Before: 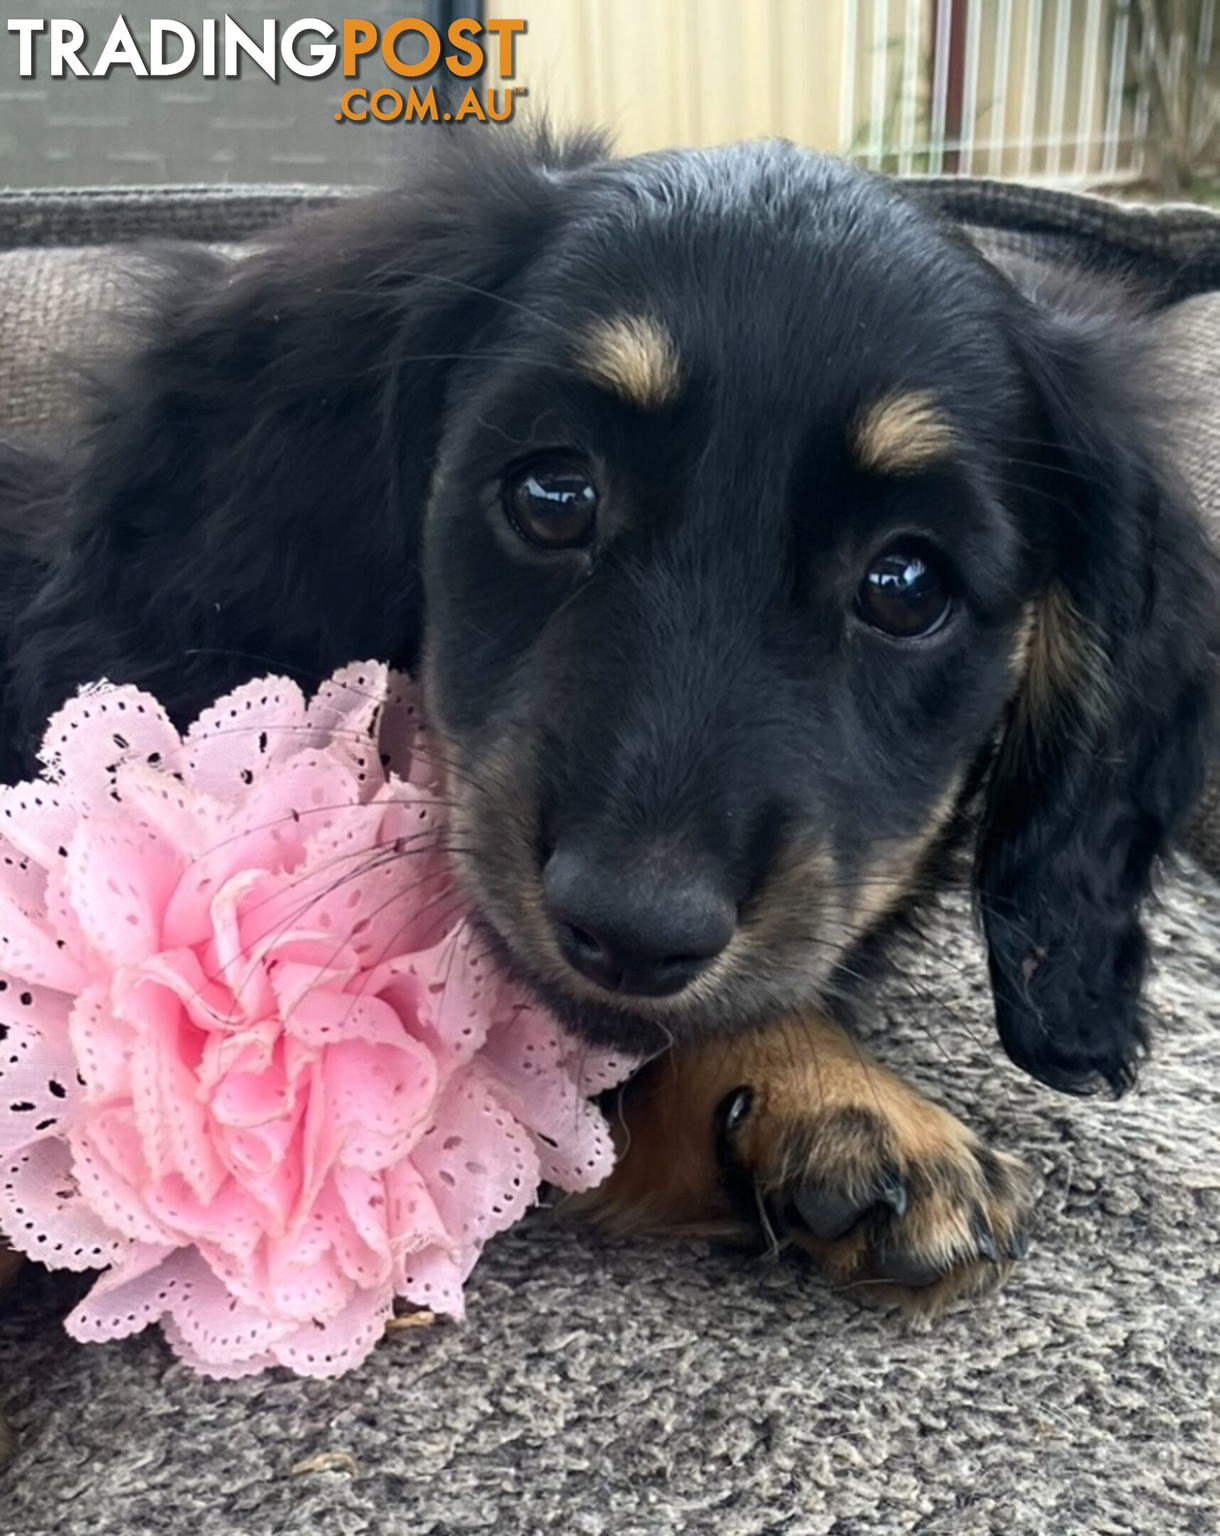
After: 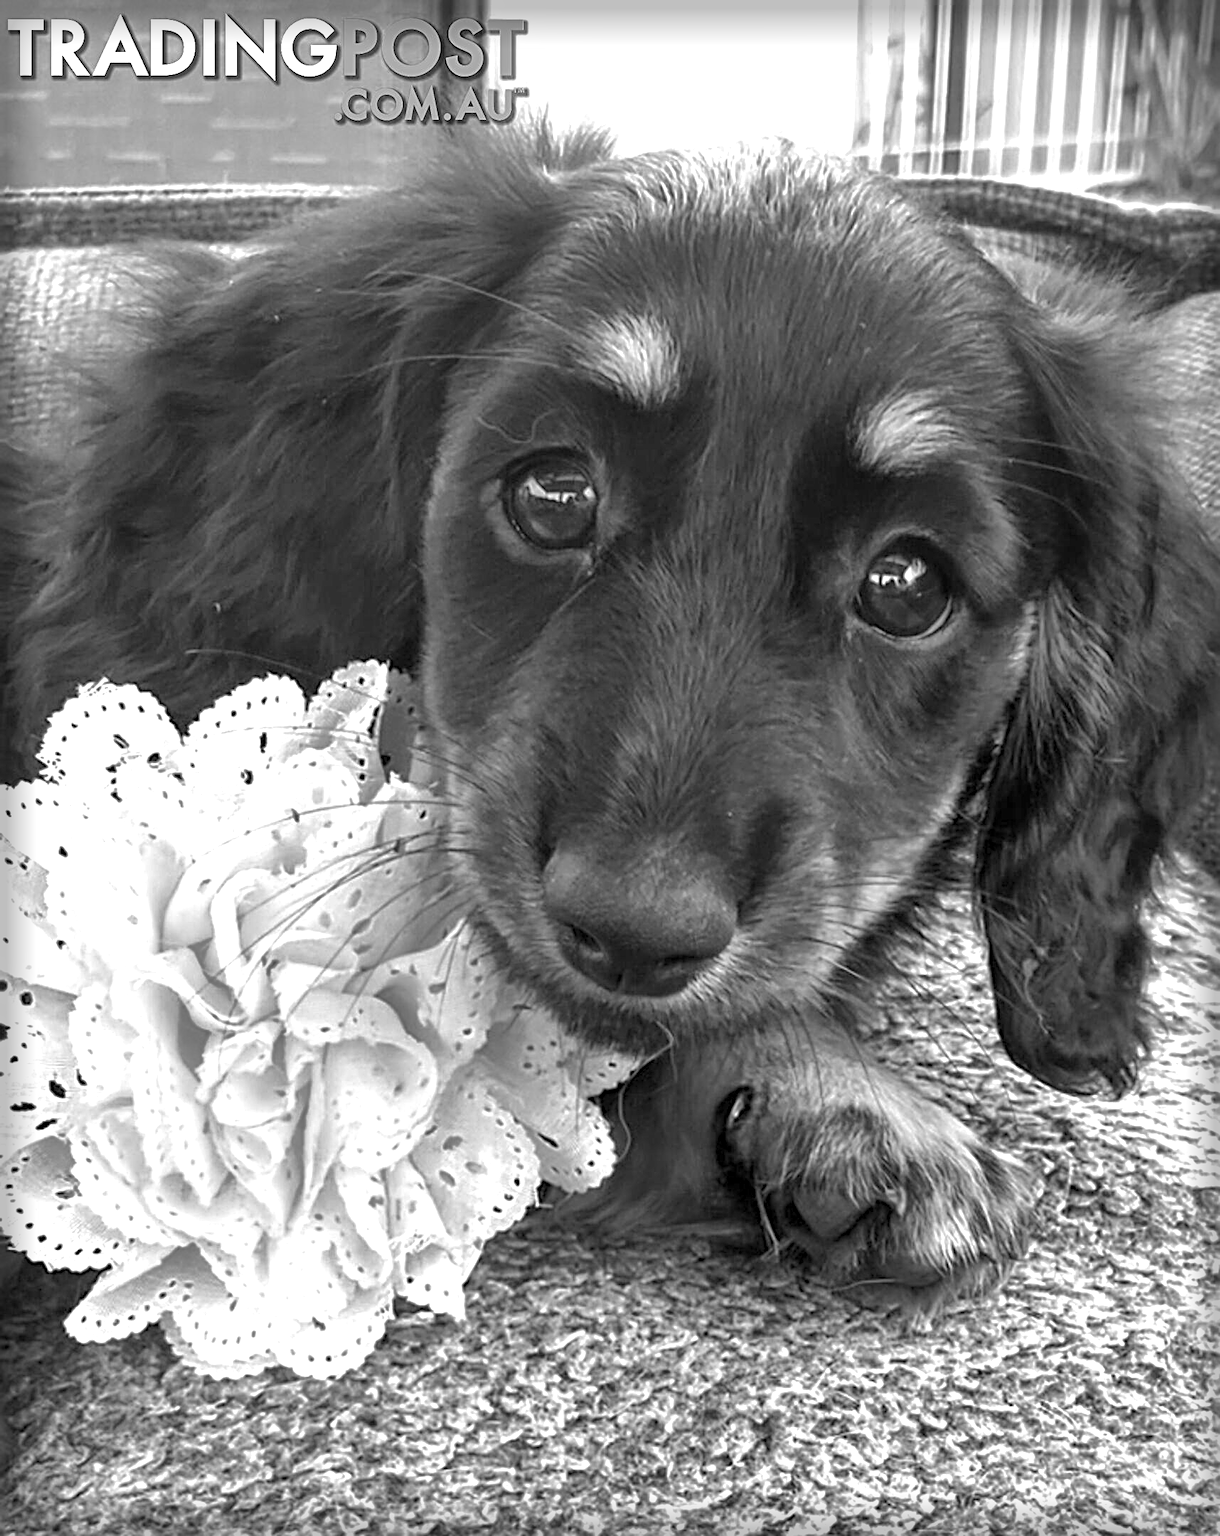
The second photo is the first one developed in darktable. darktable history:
shadows and highlights: on, module defaults
sharpen: radius 2.656, amount 0.663
exposure: exposure 0.762 EV, compensate highlight preservation false
color calibration: output gray [0.21, 0.42, 0.37, 0], gray › normalize channels true, illuminant as shot in camera, x 0.358, y 0.373, temperature 4628.91 K, gamut compression 0.003
local contrast: highlights 102%, shadows 98%, detail 131%, midtone range 0.2
contrast brightness saturation: contrast 0.073, brightness 0.071, saturation 0.181
vignetting: fall-off start 93.65%, fall-off radius 5.35%, automatic ratio true, width/height ratio 1.33, shape 0.045, unbound false
